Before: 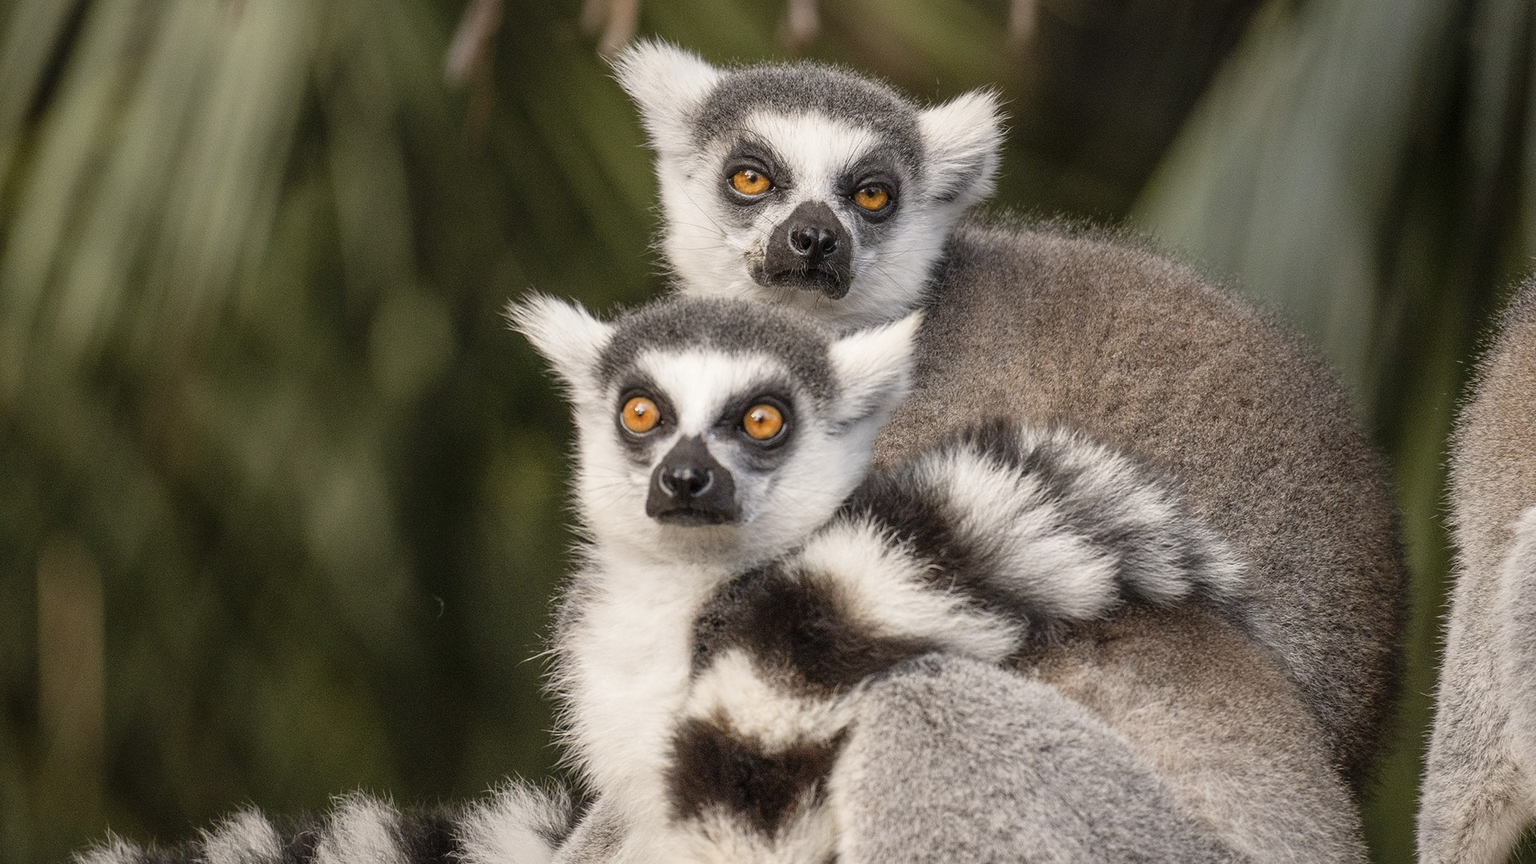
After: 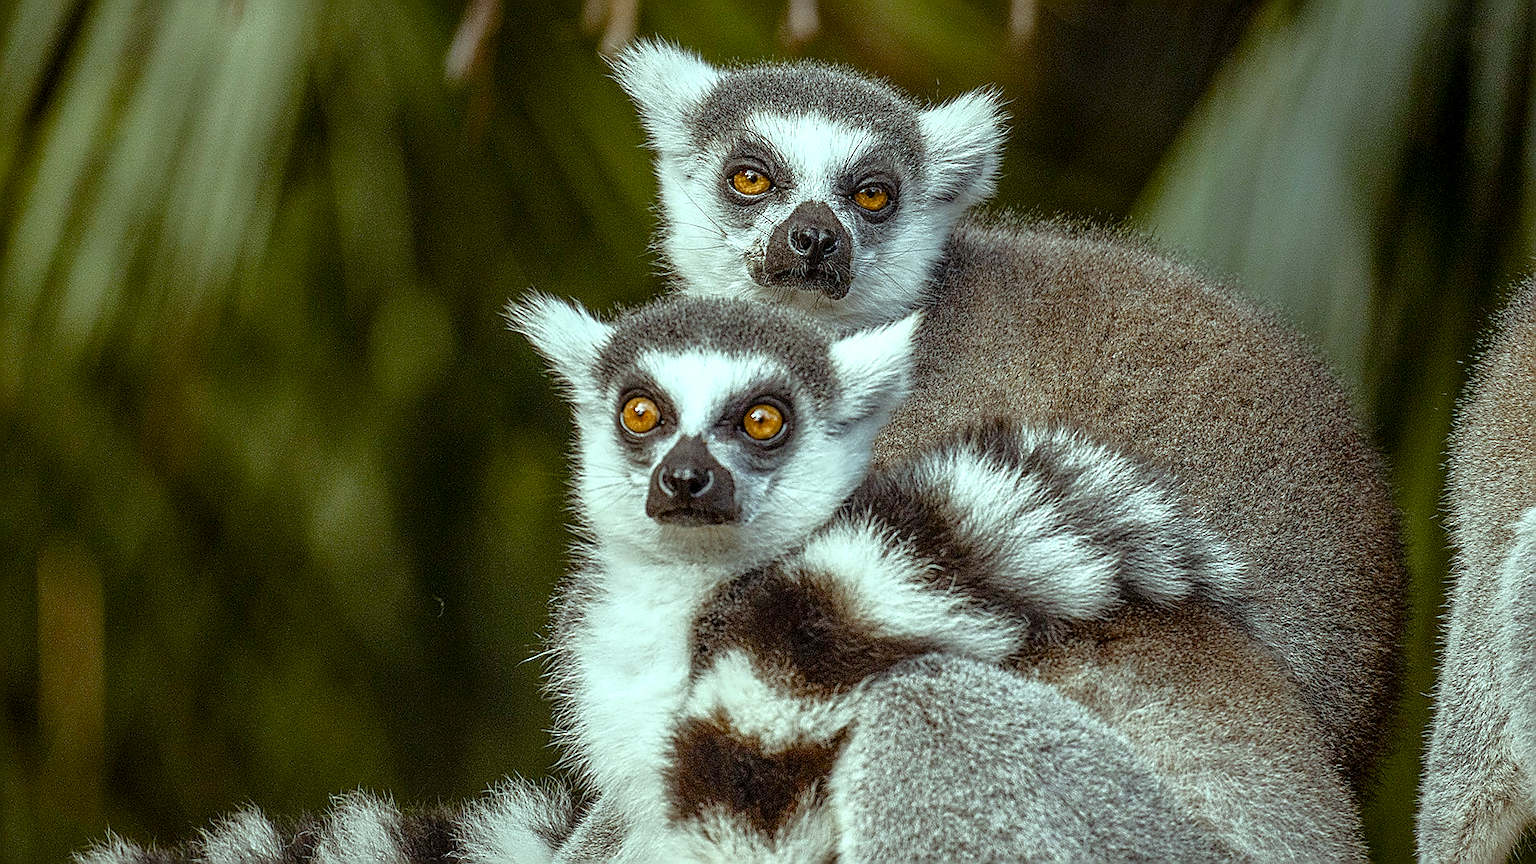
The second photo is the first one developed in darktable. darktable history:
local contrast: detail 130%
sharpen: radius 1.652, amount 1.308
tone equalizer: -8 EV -0.001 EV, -7 EV 0.002 EV, -6 EV -0.003 EV, -5 EV -0.011 EV, -4 EV -0.057 EV, -3 EV -0.203 EV, -2 EV -0.274 EV, -1 EV 0.093 EV, +0 EV 0.3 EV, edges refinement/feathering 500, mask exposure compensation -1.23 EV, preserve details no
color balance rgb: shadows lift › hue 87.25°, highlights gain › chroma 4.106%, highlights gain › hue 199.12°, perceptual saturation grading › global saturation 20%, perceptual saturation grading › highlights -25.512%, perceptual saturation grading › shadows 50.1%, global vibrance 15.751%, saturation formula JzAzBz (2021)
